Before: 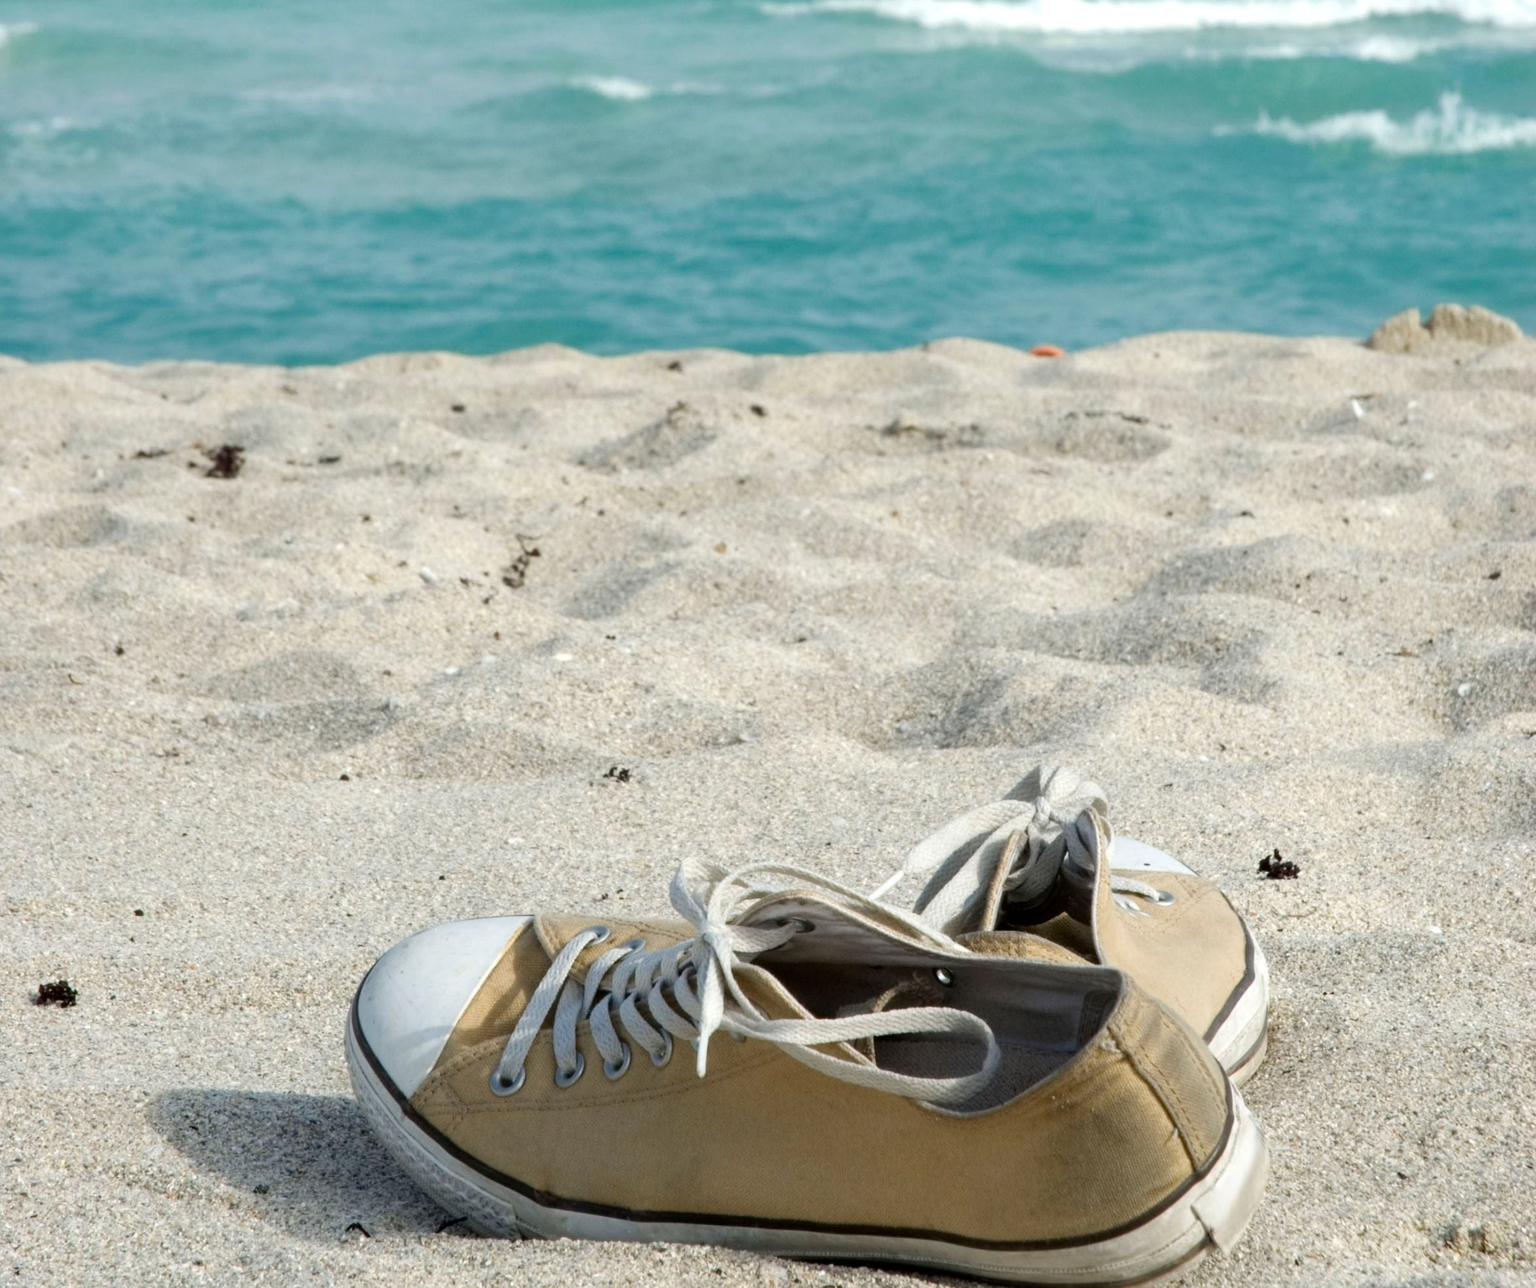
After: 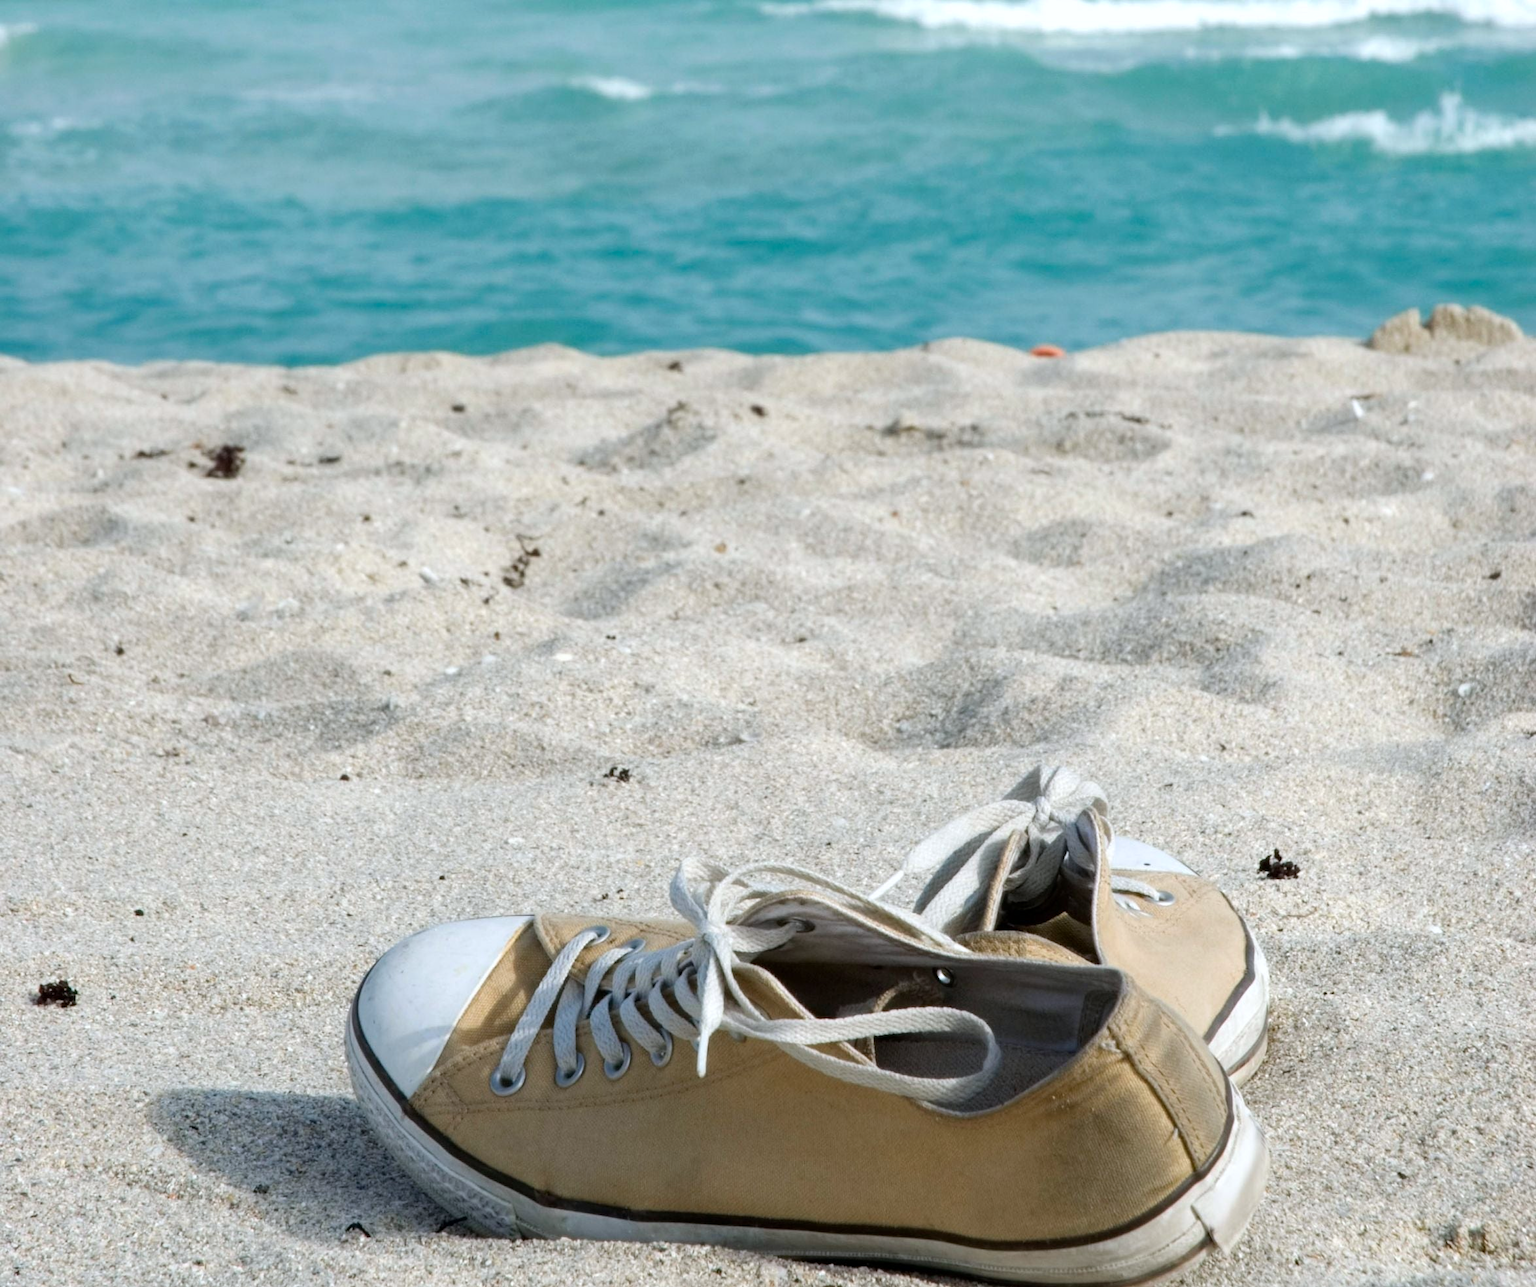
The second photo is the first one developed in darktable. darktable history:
color correction: highlights a* -0.137, highlights b* -5.91, shadows a* -0.137, shadows b* -0.137
contrast brightness saturation: contrast 0.04, saturation 0.07
